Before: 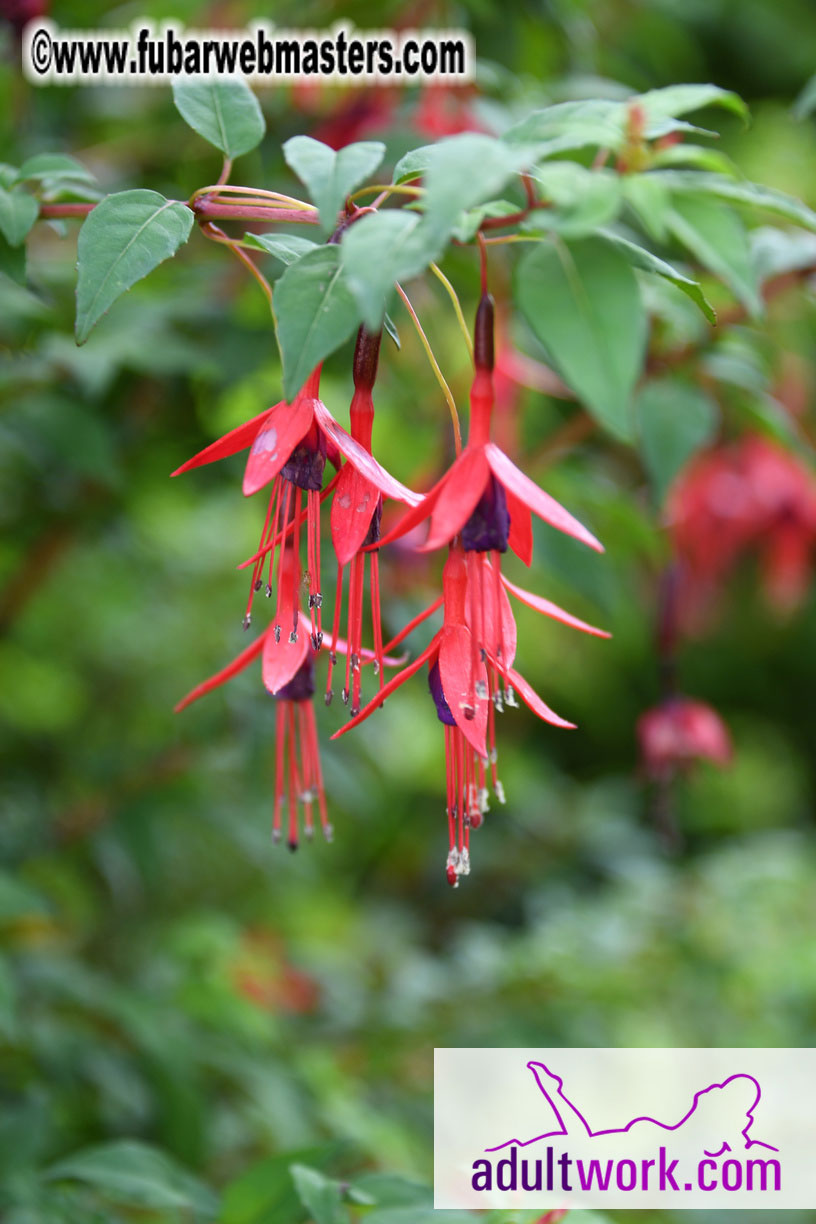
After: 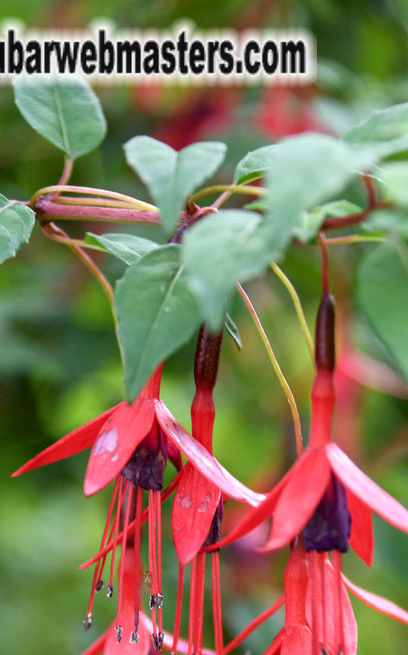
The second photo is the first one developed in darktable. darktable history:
local contrast: on, module defaults
crop: left 19.556%, right 30.401%, bottom 46.458%
